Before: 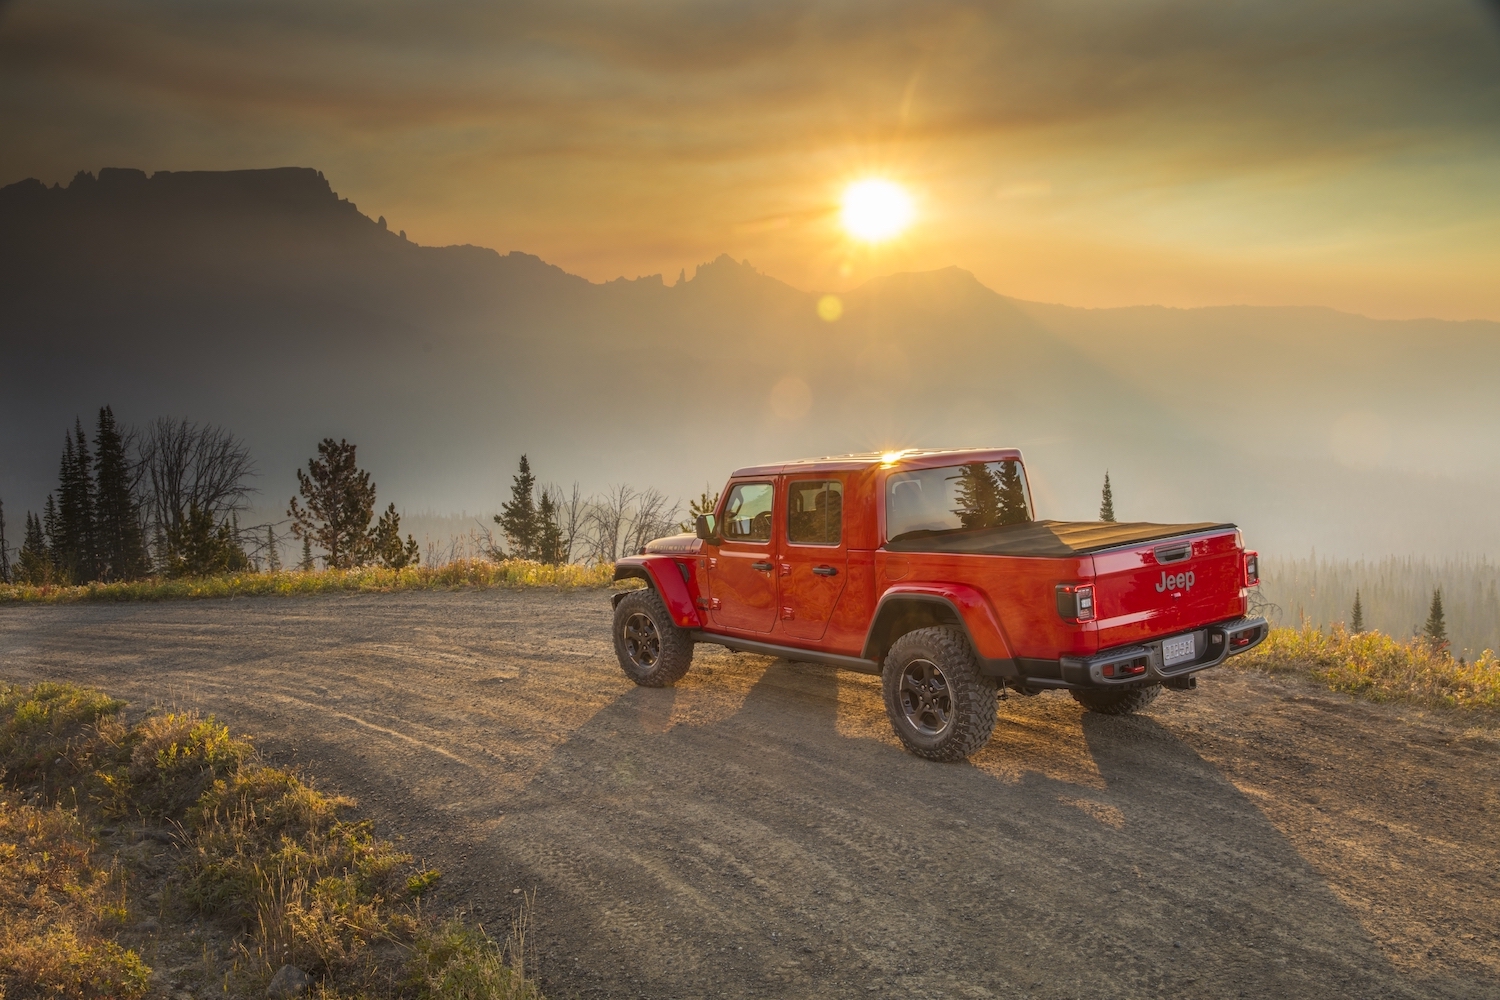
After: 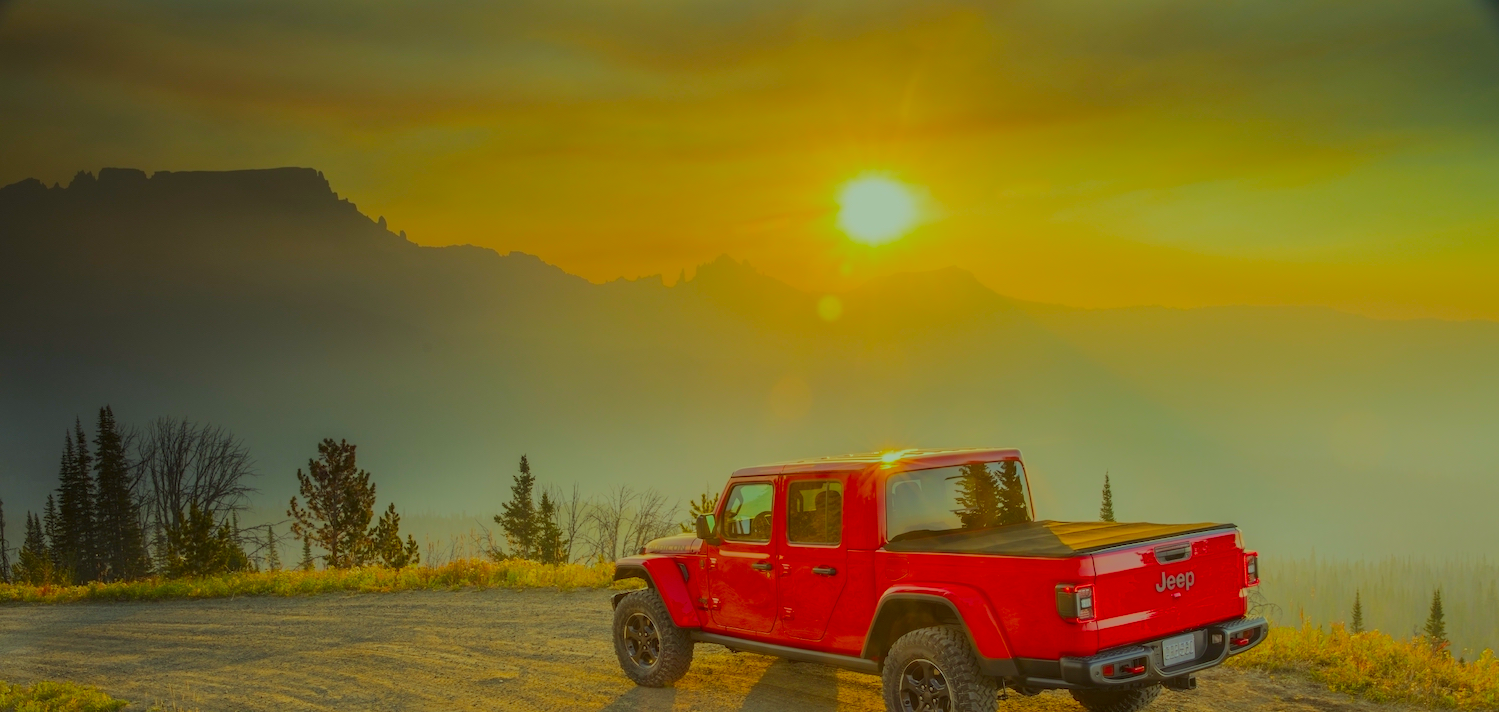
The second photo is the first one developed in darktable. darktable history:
color correction: highlights a* -11.08, highlights b* 9.81, saturation 1.72
crop: right 0.001%, bottom 28.702%
tone equalizer: -8 EV -0.007 EV, -7 EV 0.041 EV, -6 EV -0.008 EV, -5 EV 0.004 EV, -4 EV -0.05 EV, -3 EV -0.24 EV, -2 EV -0.645 EV, -1 EV -0.963 EV, +0 EV -0.94 EV, edges refinement/feathering 500, mask exposure compensation -1.57 EV, preserve details no
